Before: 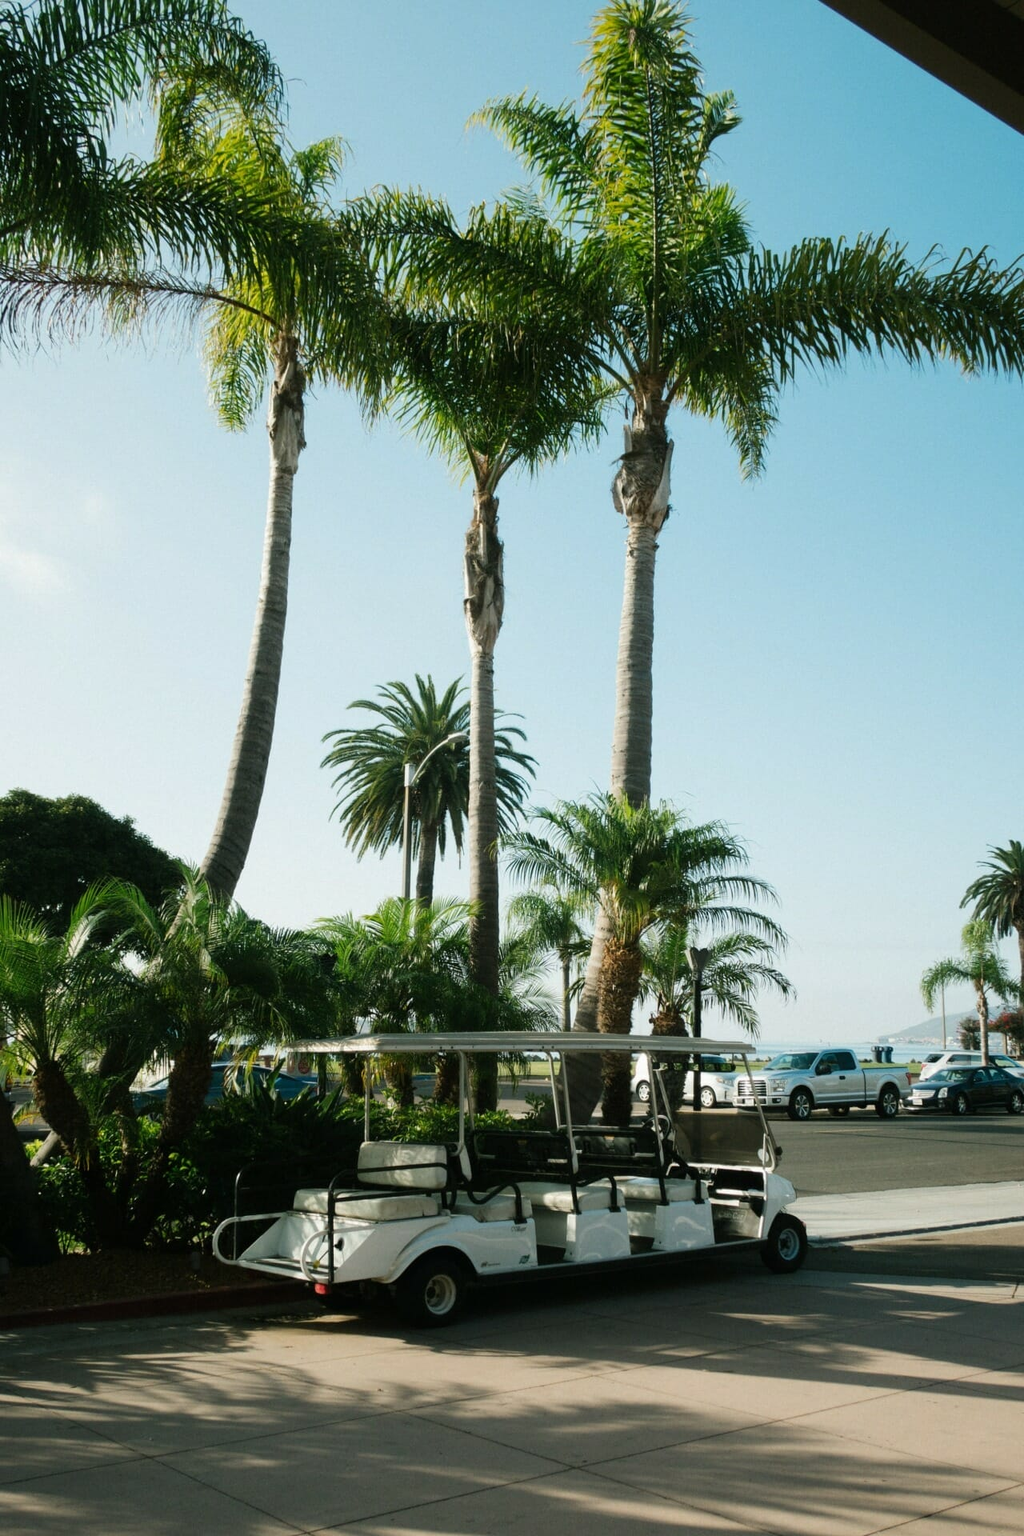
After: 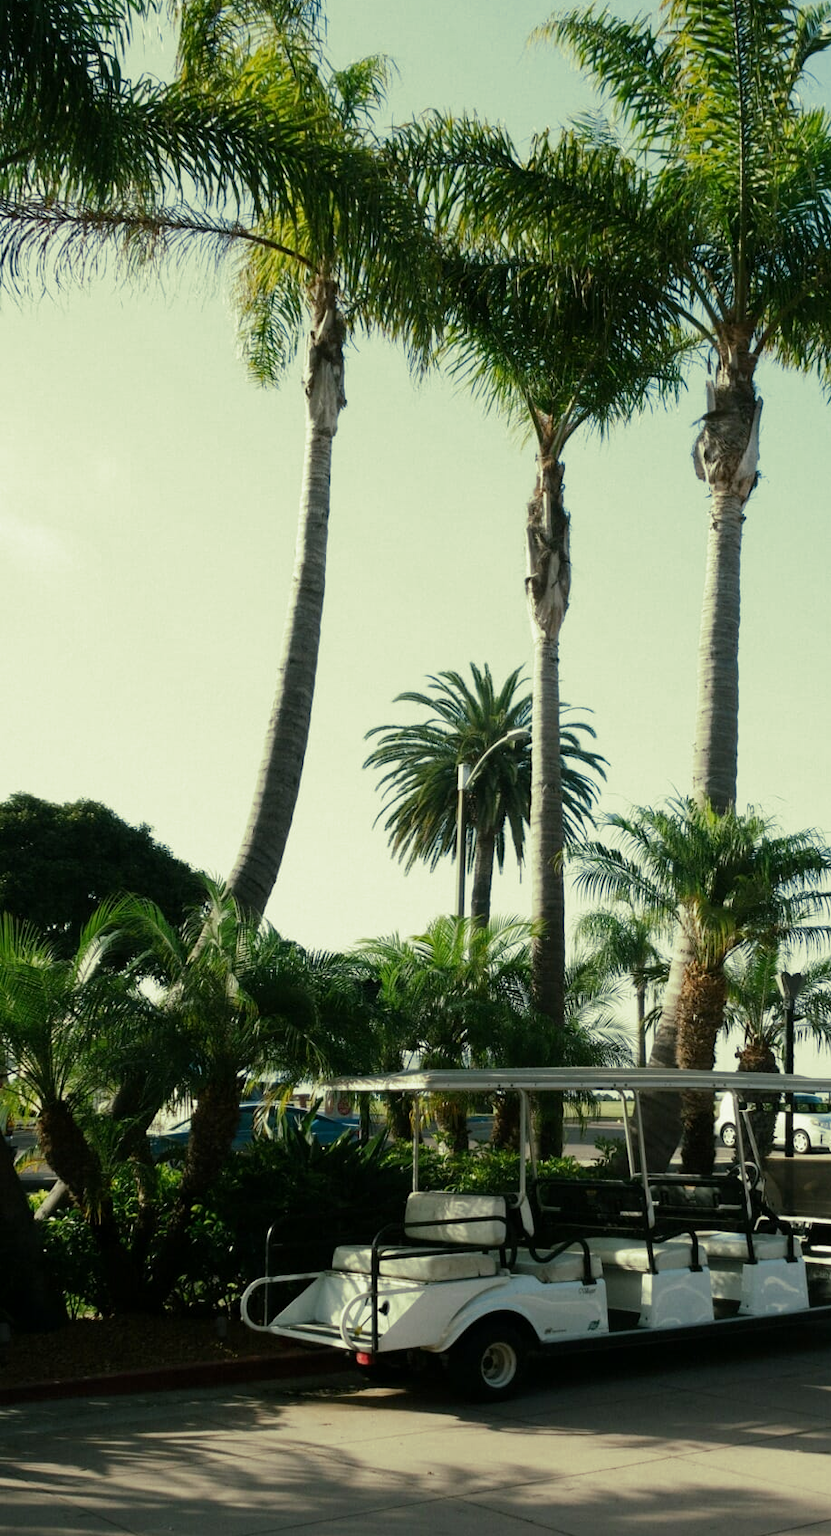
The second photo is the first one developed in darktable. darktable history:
split-toning: shadows › hue 290.82°, shadows › saturation 0.34, highlights › saturation 0.38, balance 0, compress 50%
crop: top 5.803%, right 27.864%, bottom 5.804%
exposure: black level correction 0.001, exposure -0.125 EV, compensate exposure bias true, compensate highlight preservation false
